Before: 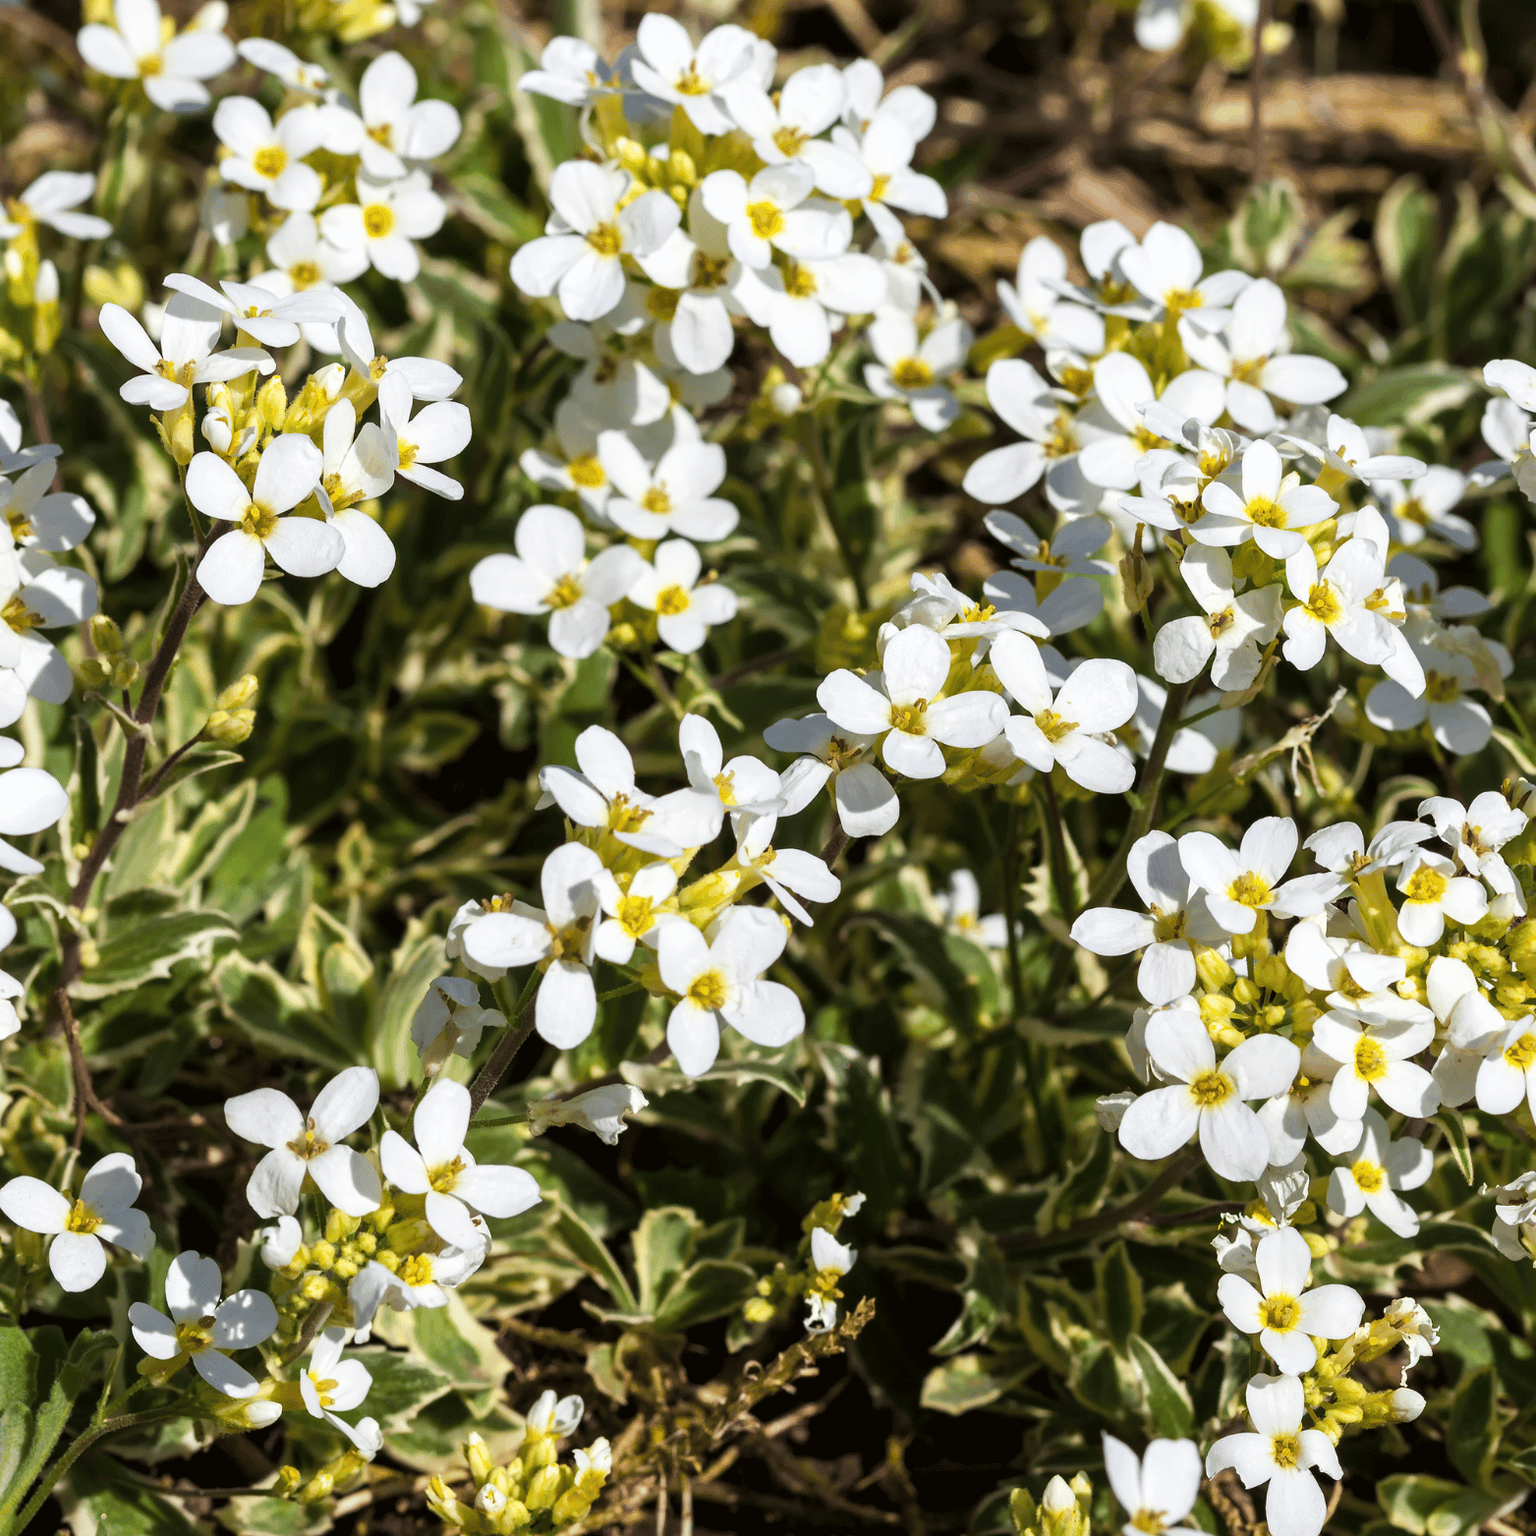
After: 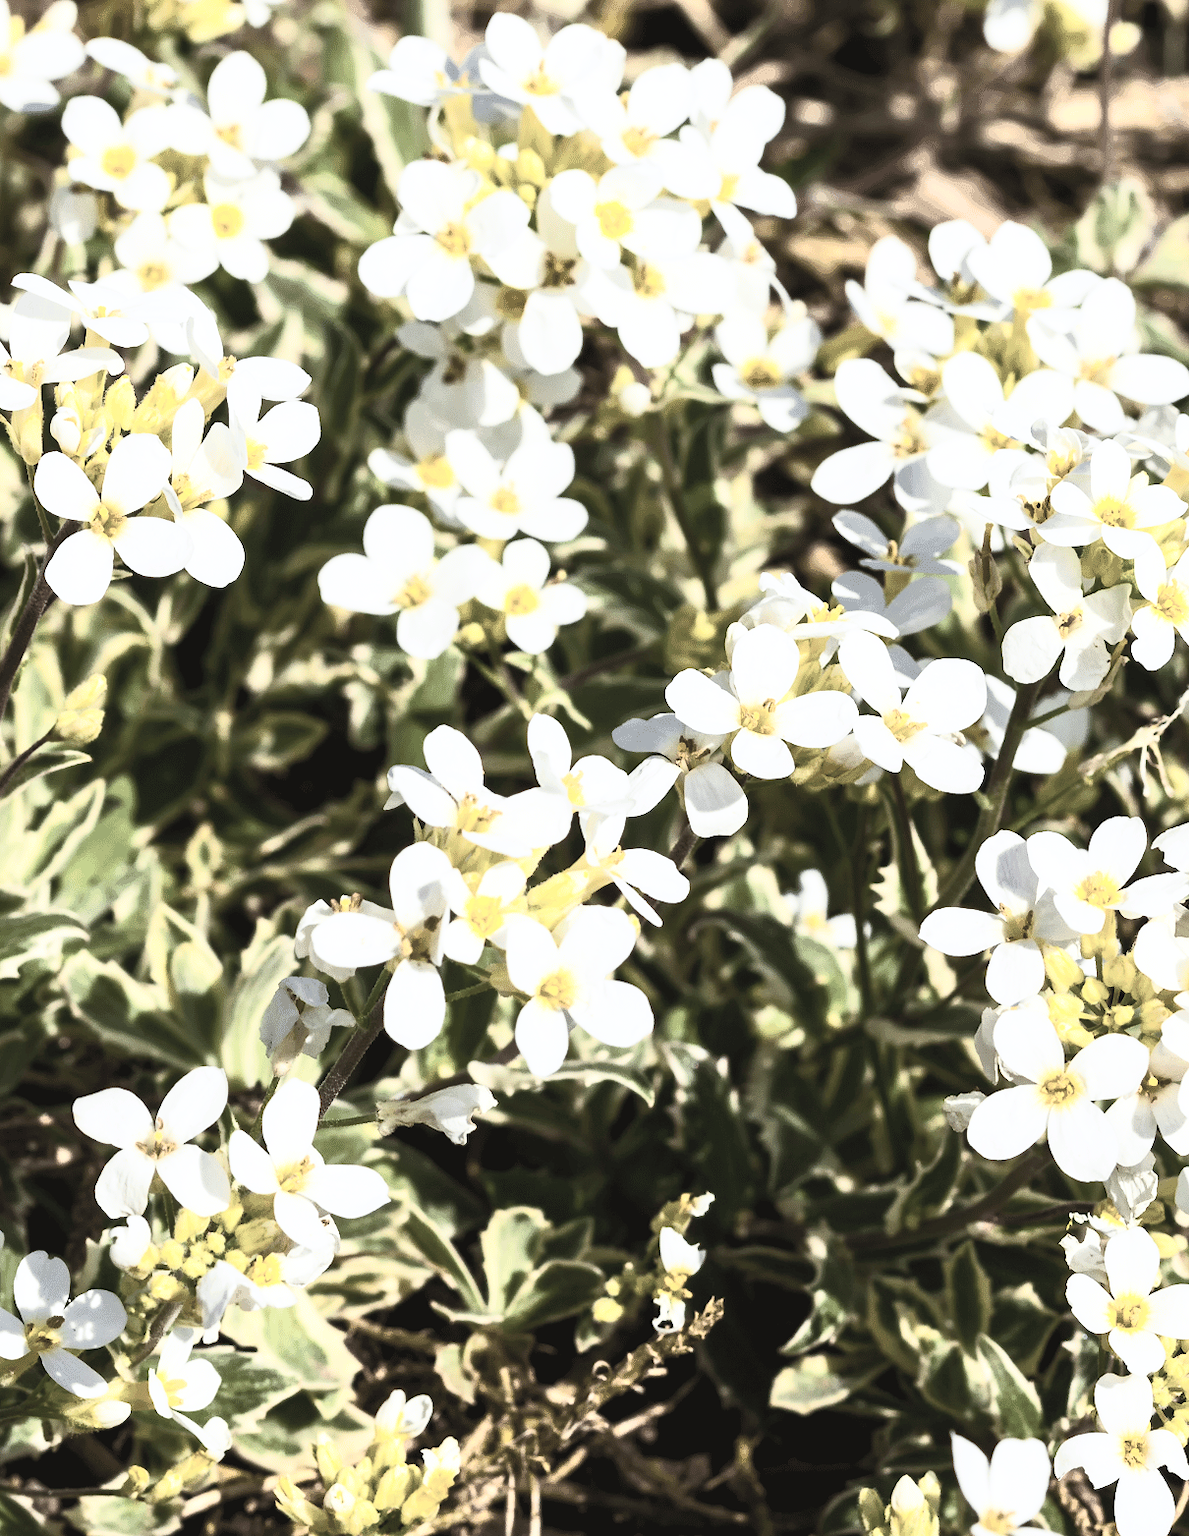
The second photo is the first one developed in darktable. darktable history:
contrast brightness saturation: contrast 0.57, brightness 0.57, saturation -0.34
crop: left 9.88%, right 12.664%
